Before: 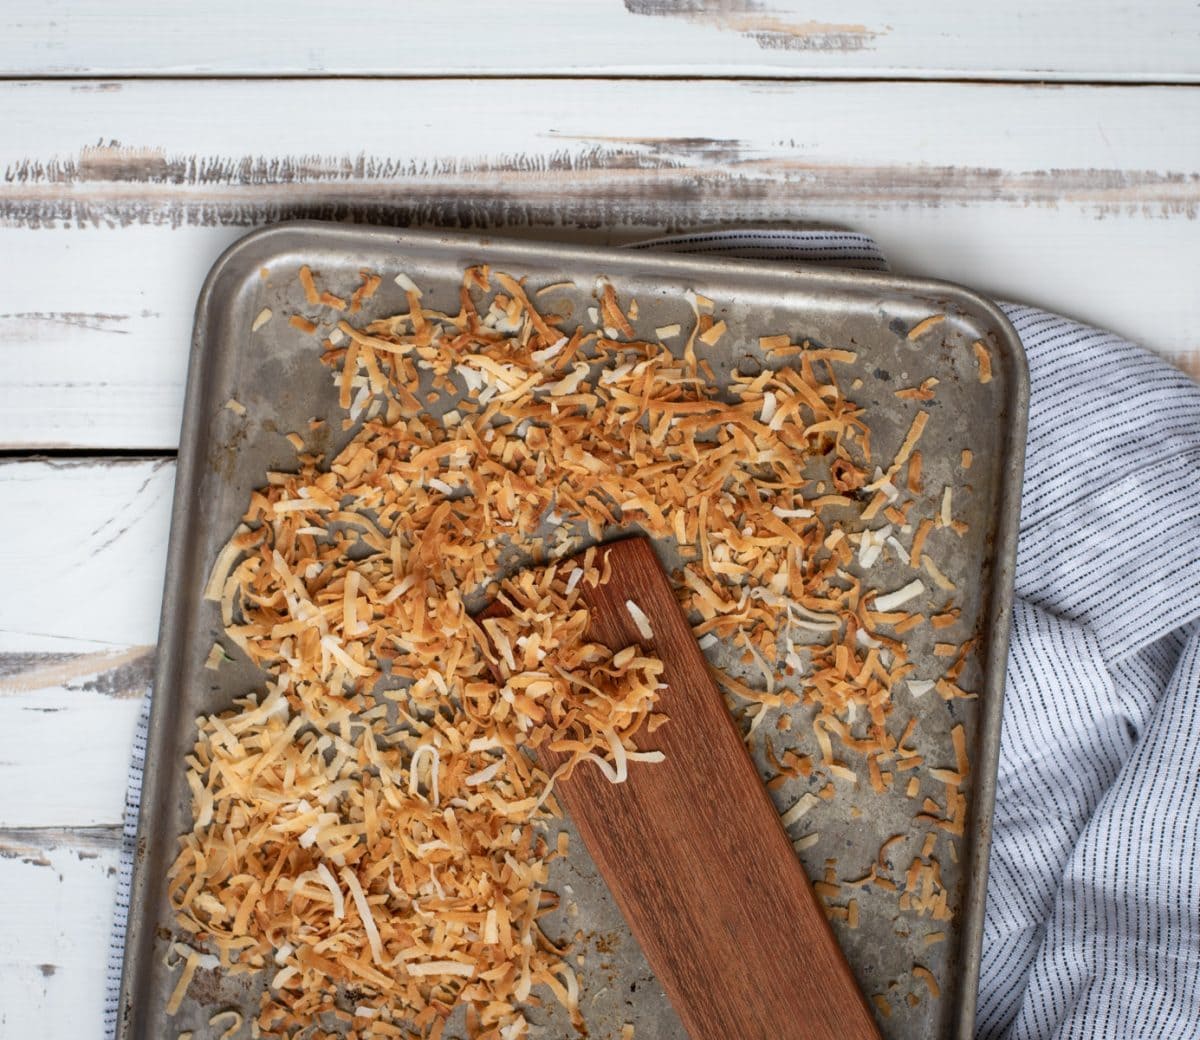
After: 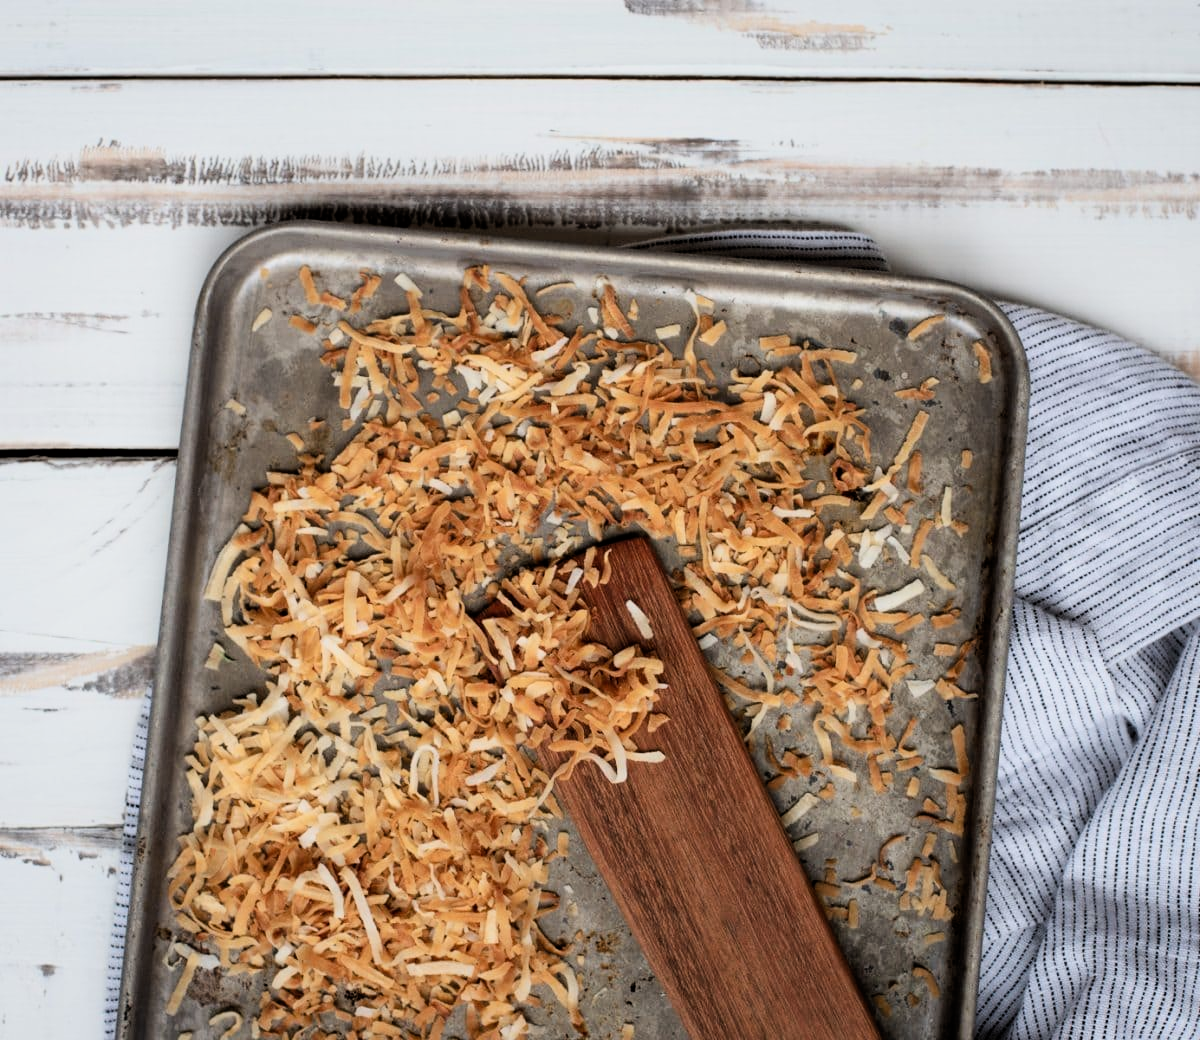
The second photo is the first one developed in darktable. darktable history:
filmic rgb: black relative exposure -16 EV, white relative exposure 6.25 EV, hardness 5.13, contrast 1.357, color science v6 (2022)
